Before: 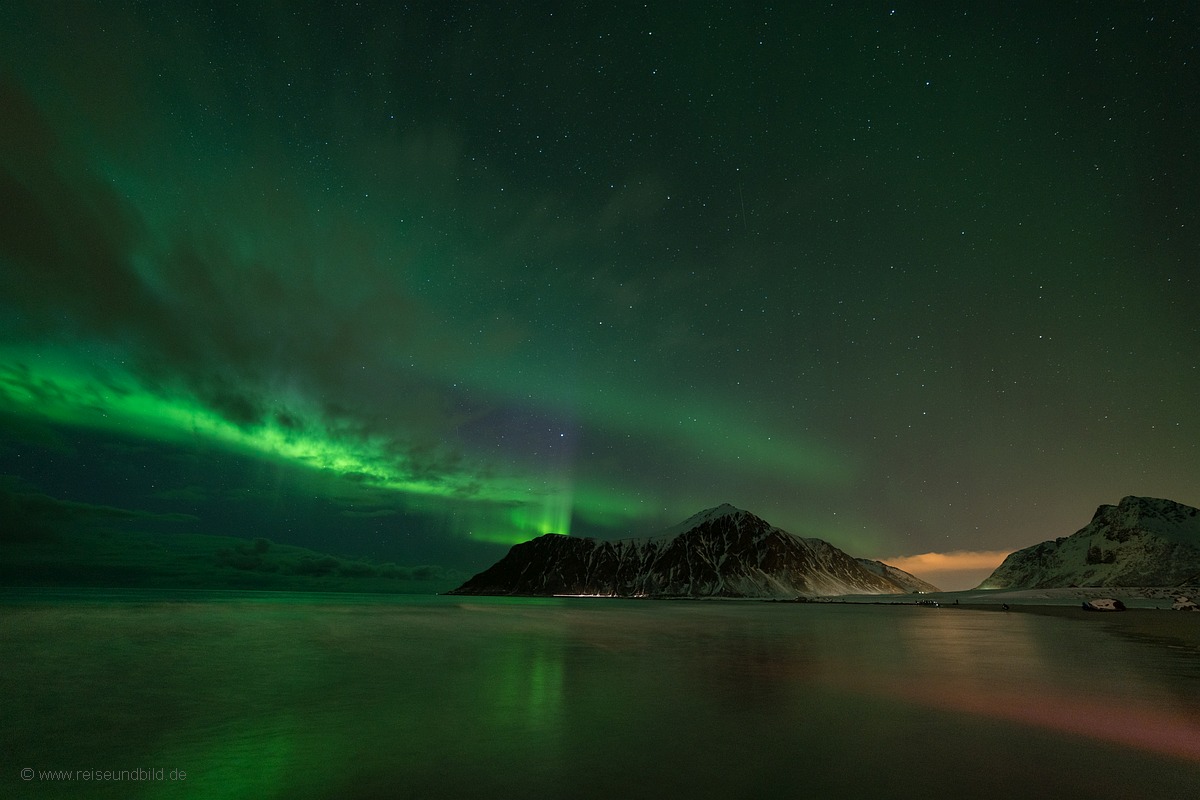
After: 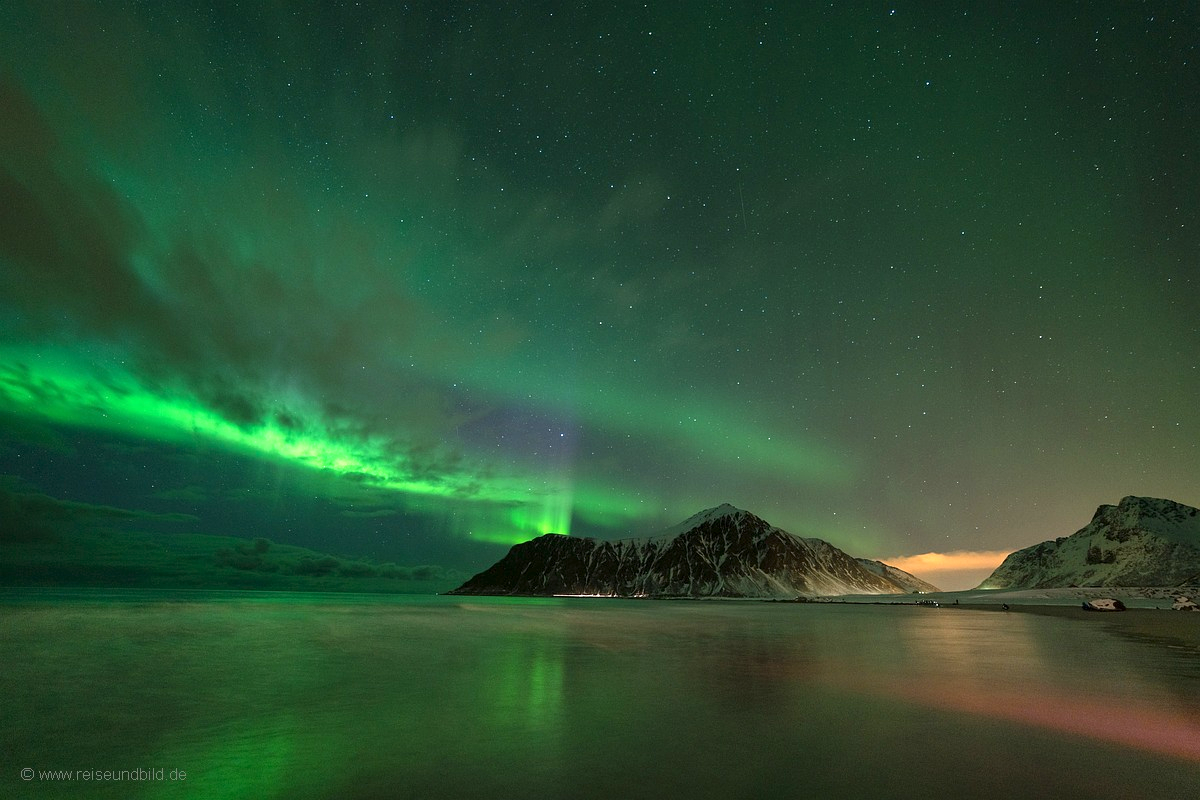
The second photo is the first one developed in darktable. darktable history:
exposure: exposure 1.092 EV, compensate highlight preservation false
